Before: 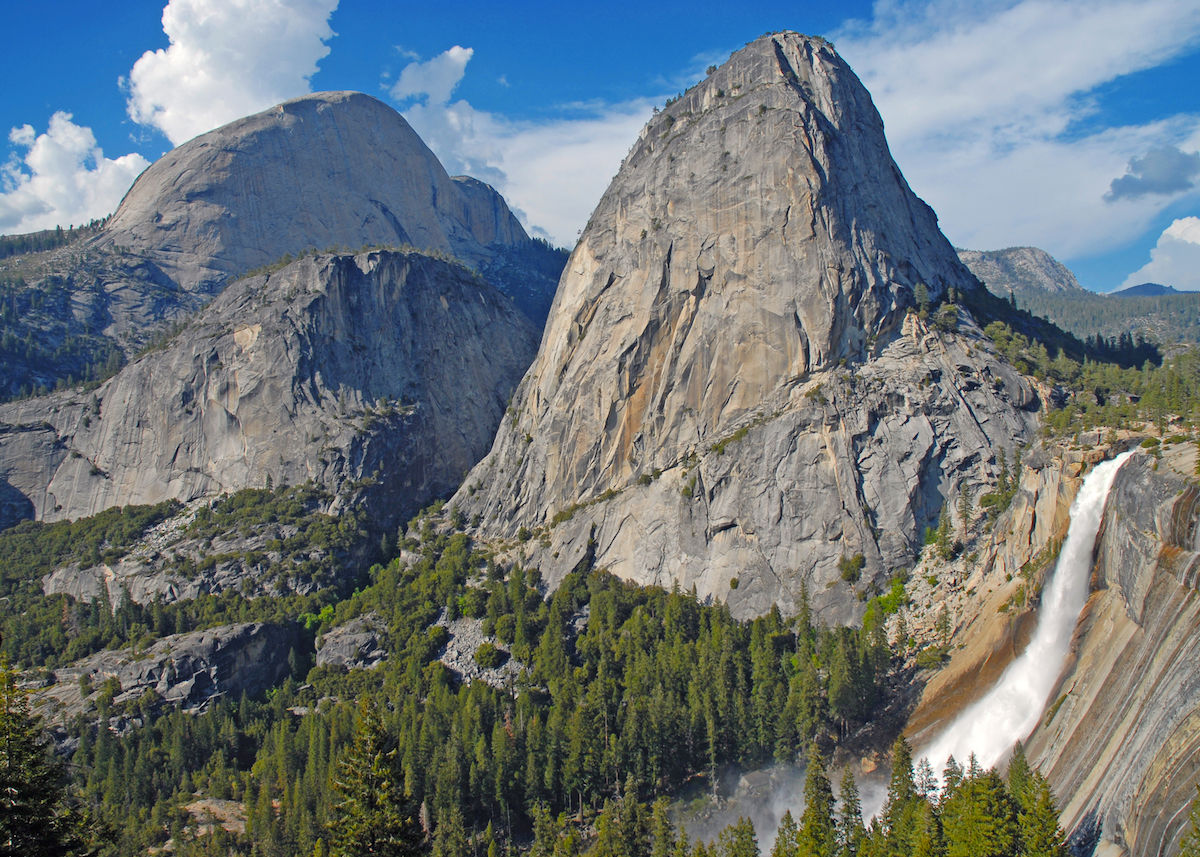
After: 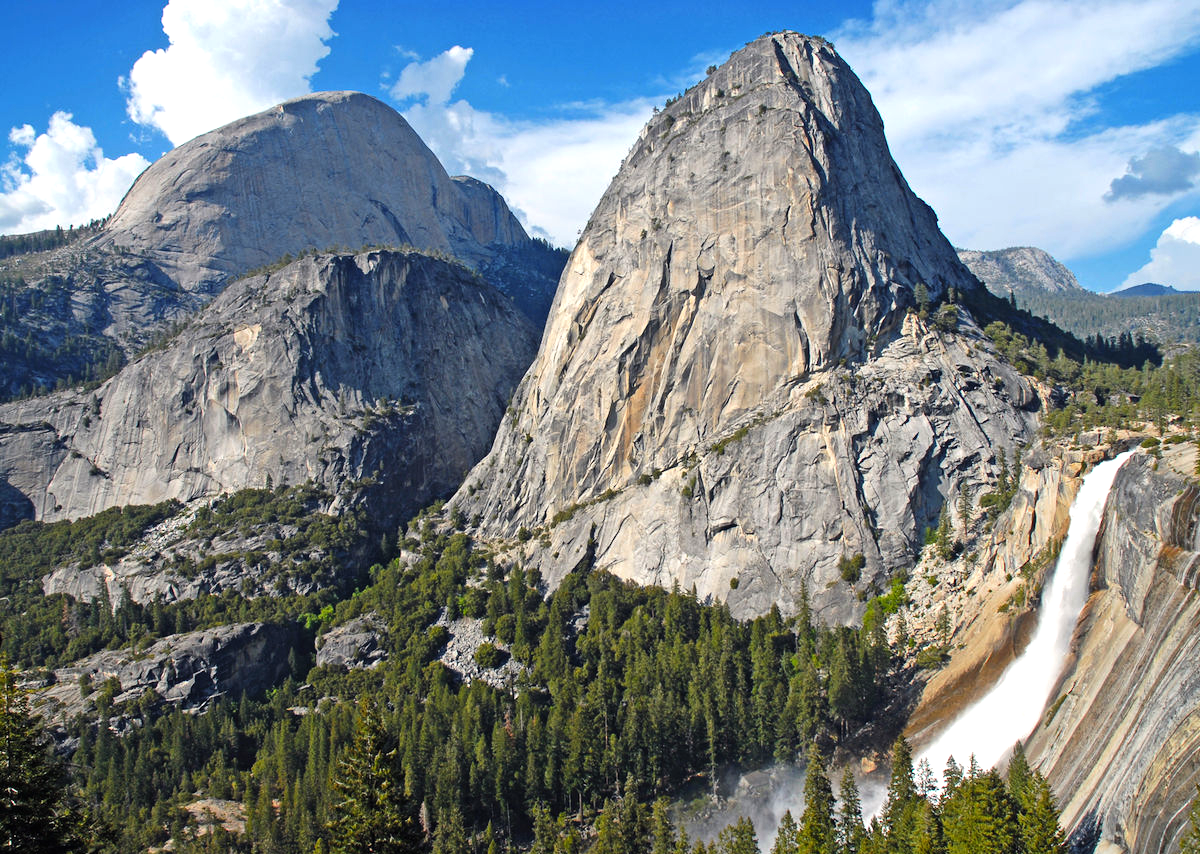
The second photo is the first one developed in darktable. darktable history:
tone equalizer: -8 EV -0.75 EV, -7 EV -0.7 EV, -6 EV -0.6 EV, -5 EV -0.4 EV, -3 EV 0.4 EV, -2 EV 0.6 EV, -1 EV 0.7 EV, +0 EV 0.75 EV, edges refinement/feathering 500, mask exposure compensation -1.57 EV, preserve details no
crop: top 0.05%, bottom 0.098%
